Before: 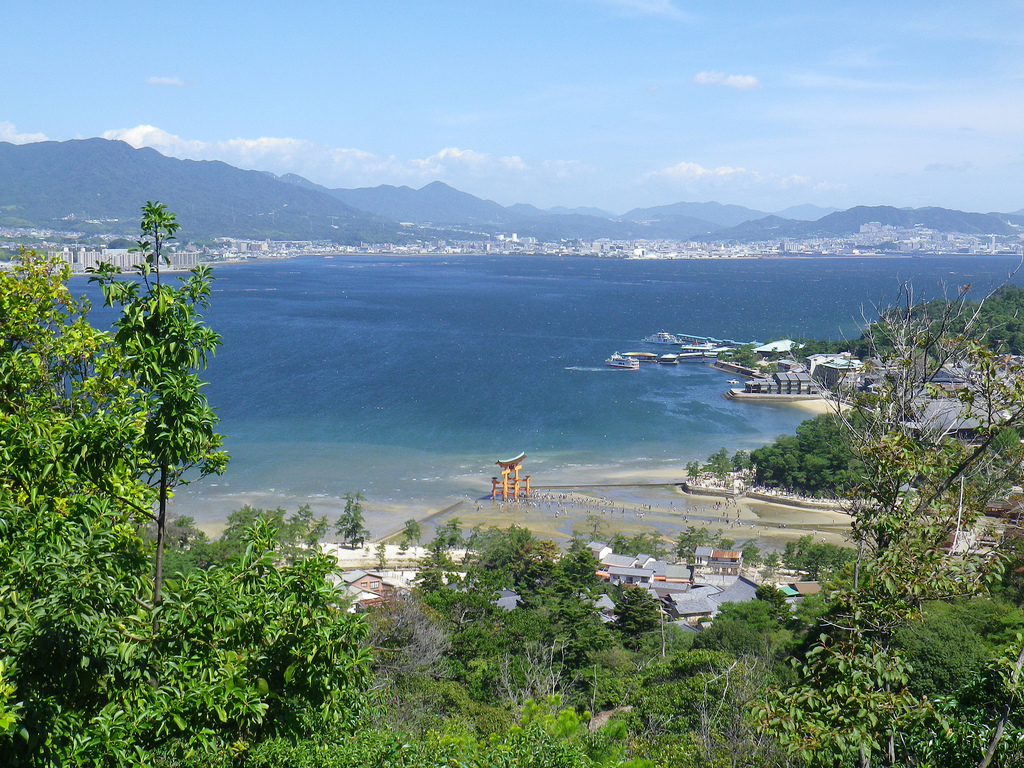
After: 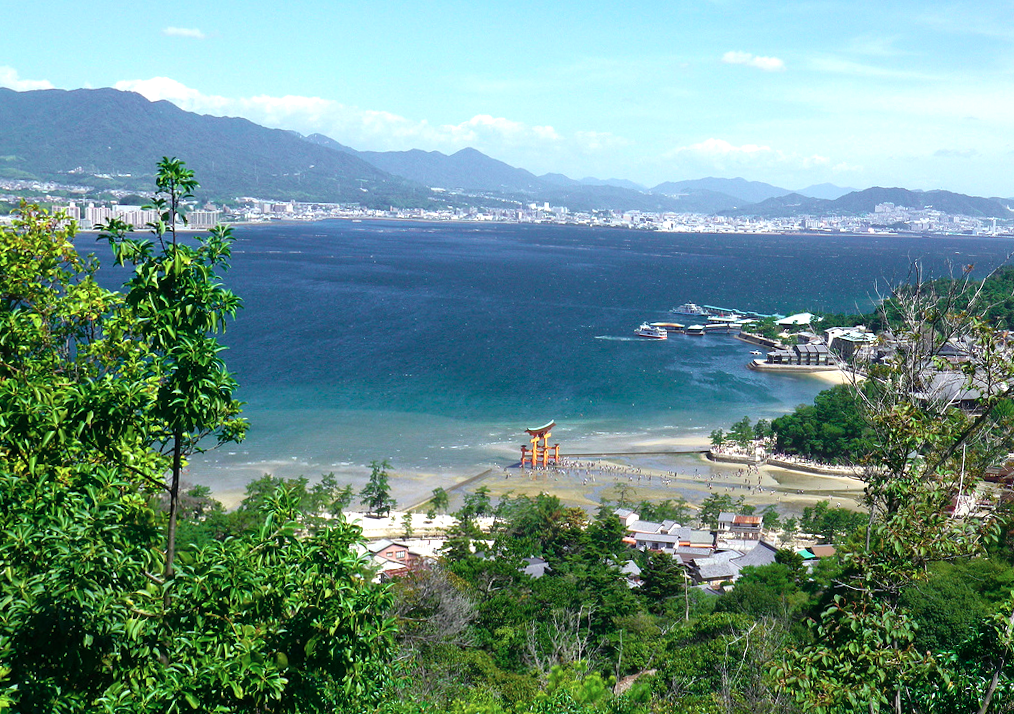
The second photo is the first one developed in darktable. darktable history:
rotate and perspective: rotation 0.679°, lens shift (horizontal) 0.136, crop left 0.009, crop right 0.991, crop top 0.078, crop bottom 0.95
color balance rgb: linear chroma grading › global chroma 9%, perceptual saturation grading › global saturation 36%, perceptual saturation grading › shadows 35%, perceptual brilliance grading › global brilliance 15%, perceptual brilliance grading › shadows -35%, global vibrance 15%
color contrast: blue-yellow contrast 0.62
